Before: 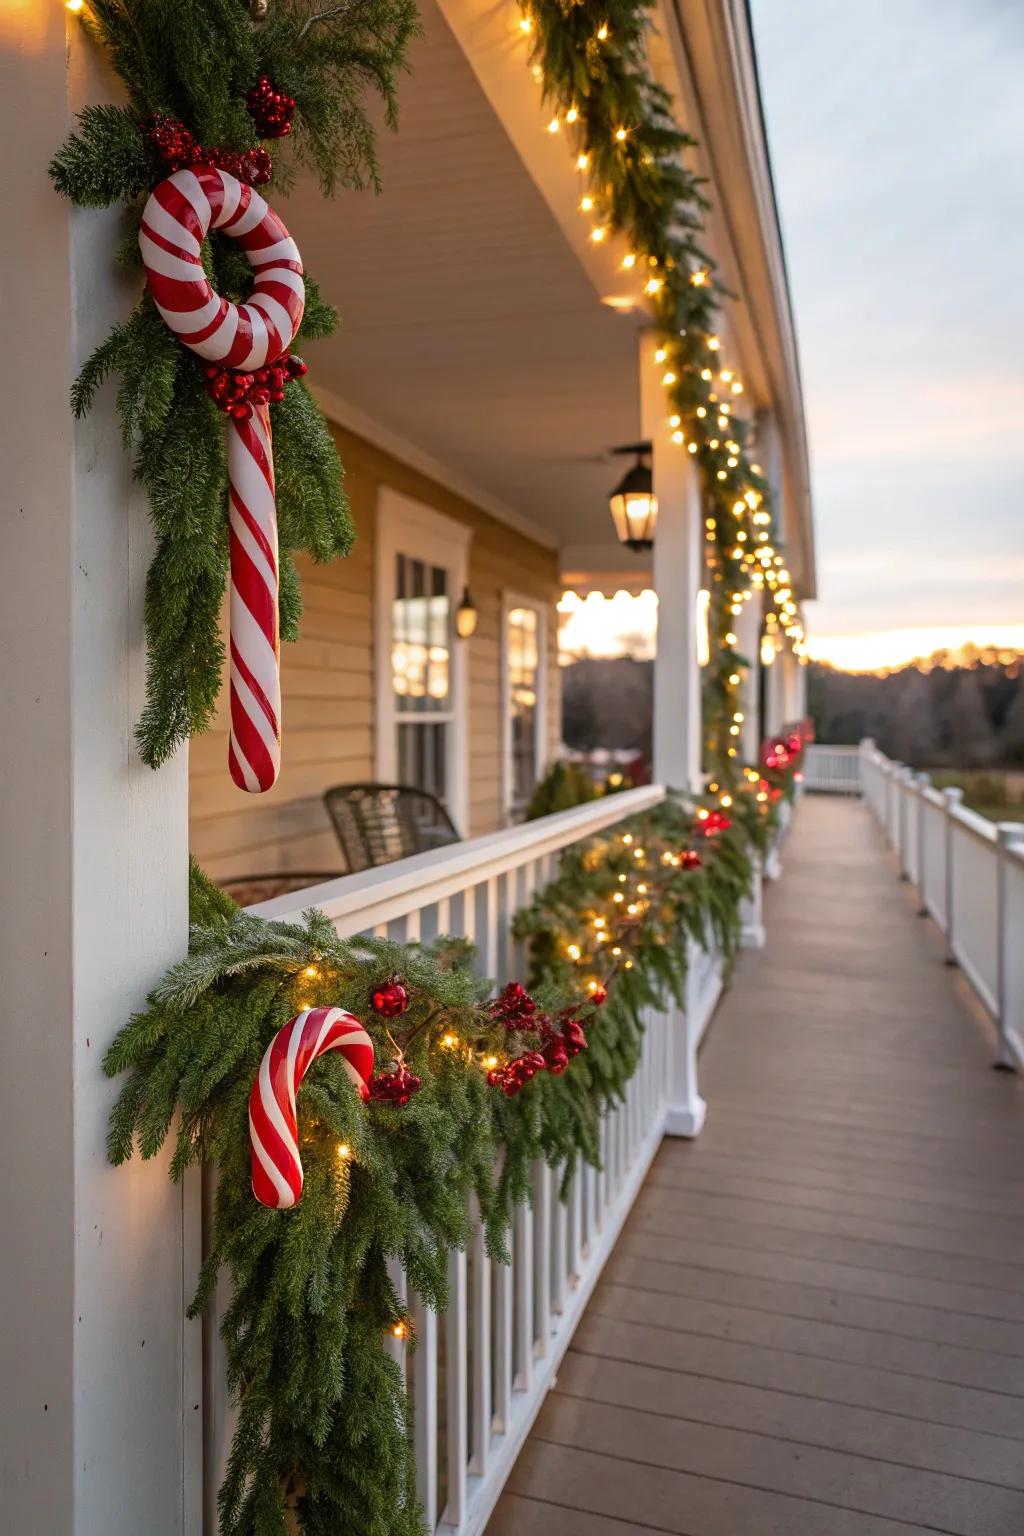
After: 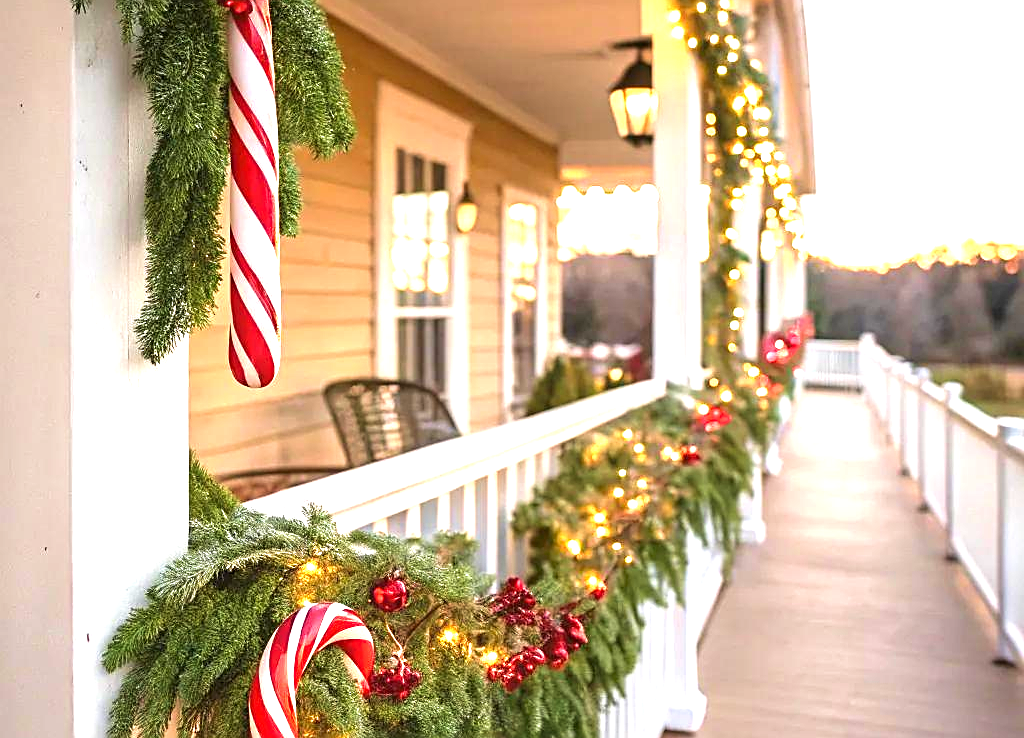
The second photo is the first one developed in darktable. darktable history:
sharpen: on, module defaults
crop and rotate: top 26.398%, bottom 25.519%
exposure: black level correction 0, exposure 1.543 EV, compensate highlight preservation false
velvia: on, module defaults
